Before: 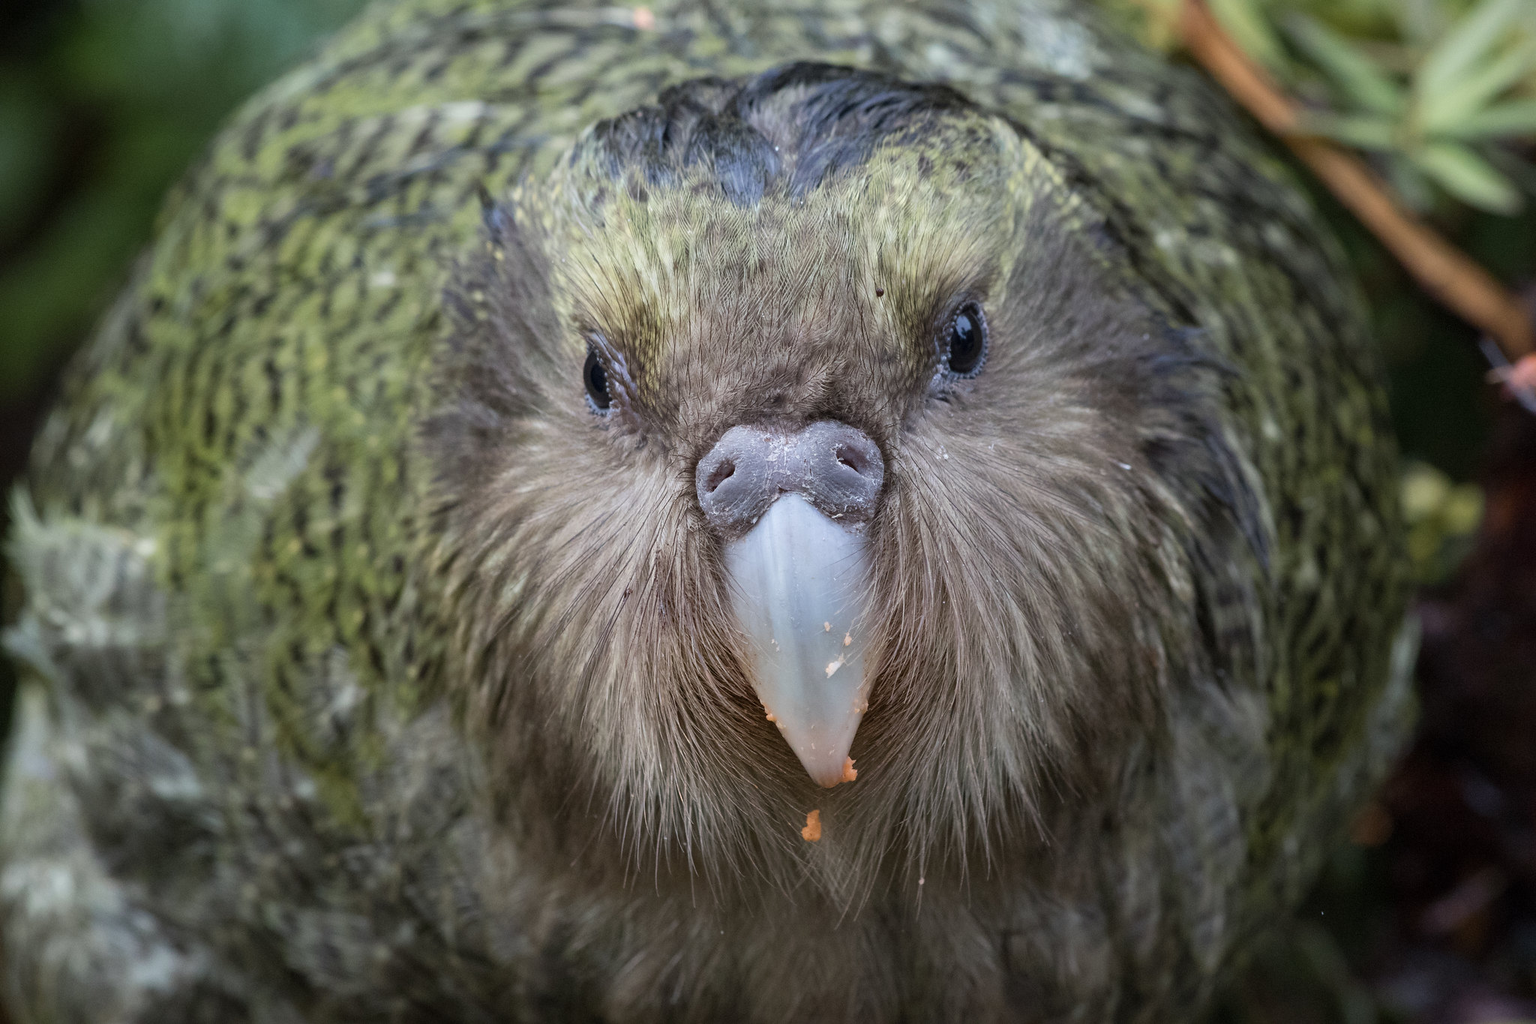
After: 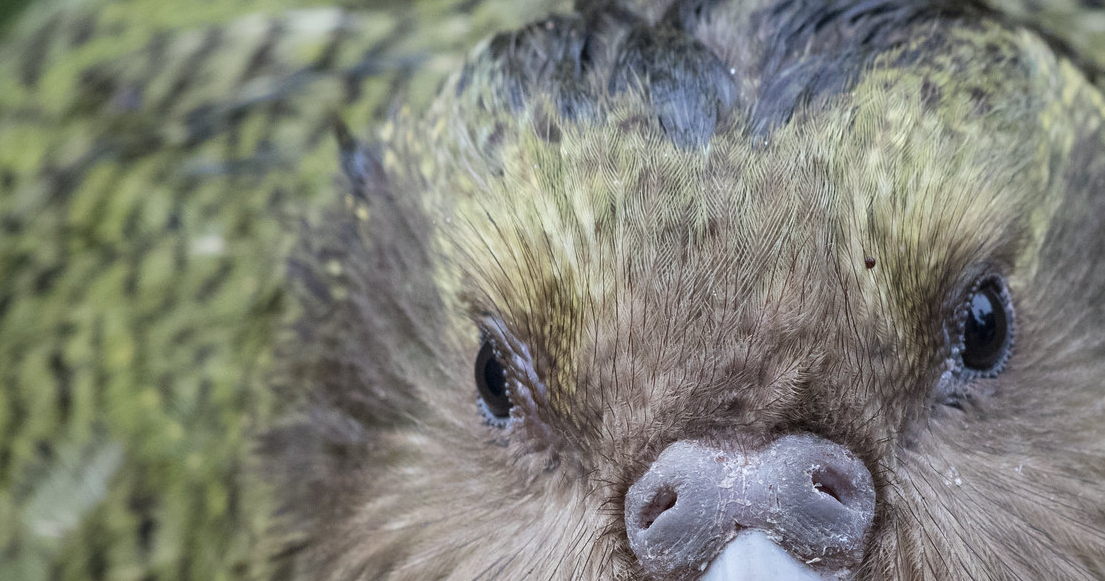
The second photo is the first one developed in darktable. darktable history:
crop: left 14.837%, top 9.32%, right 31.199%, bottom 48.078%
